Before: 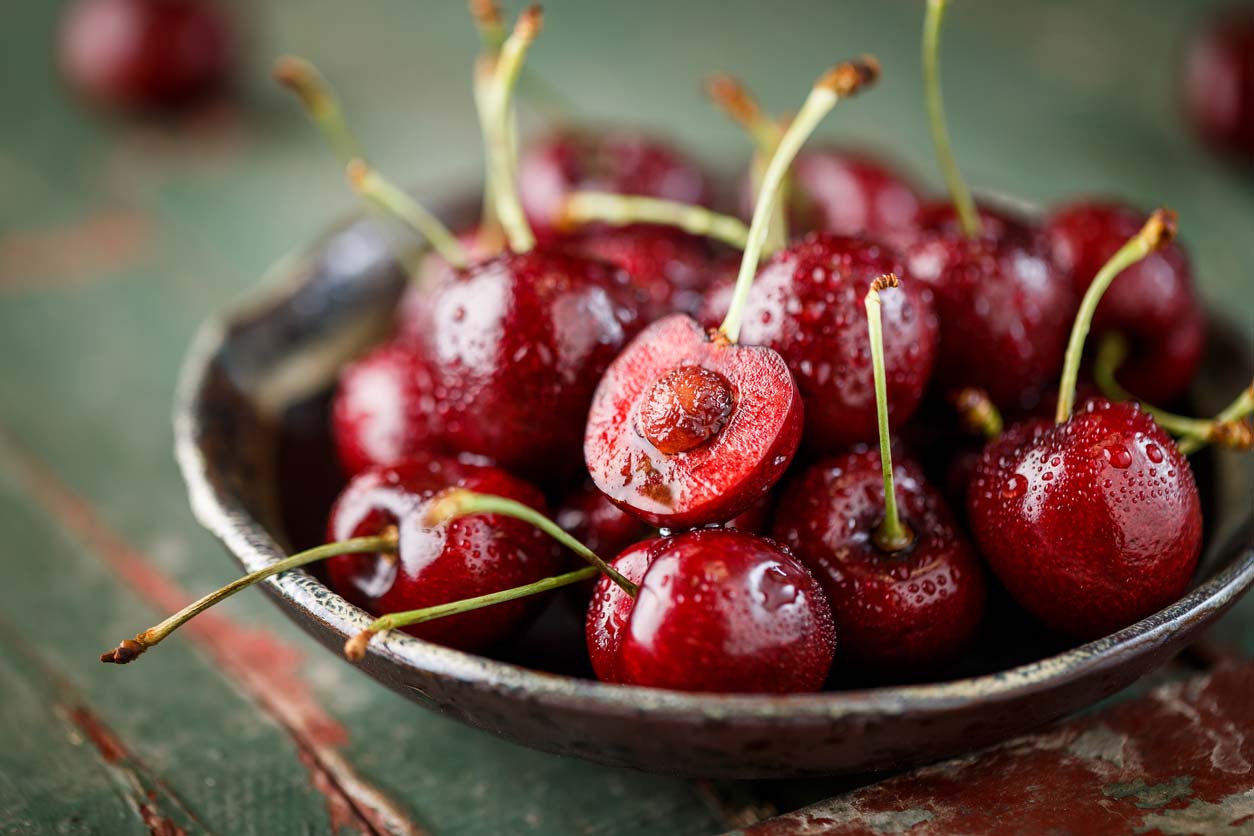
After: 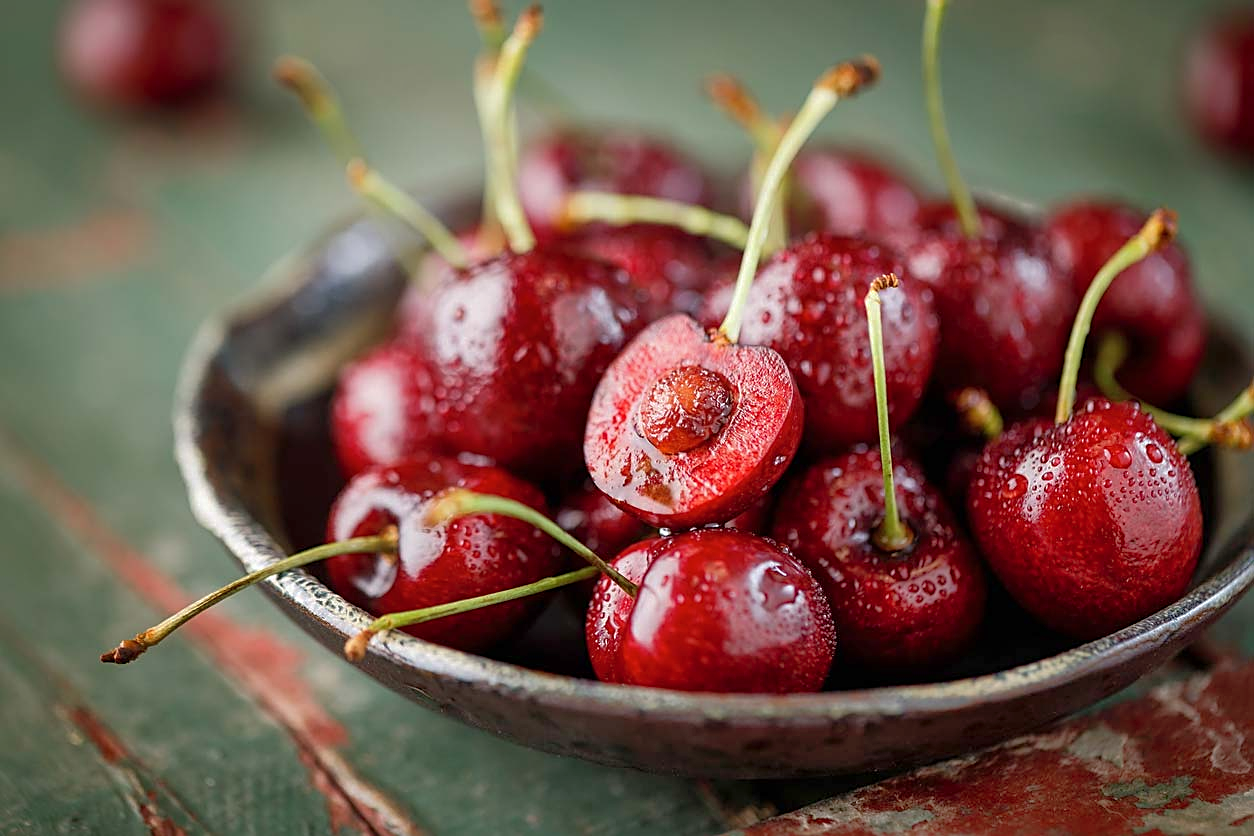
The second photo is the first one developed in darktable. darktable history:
sharpen: amount 0.499
shadows and highlights: on, module defaults
